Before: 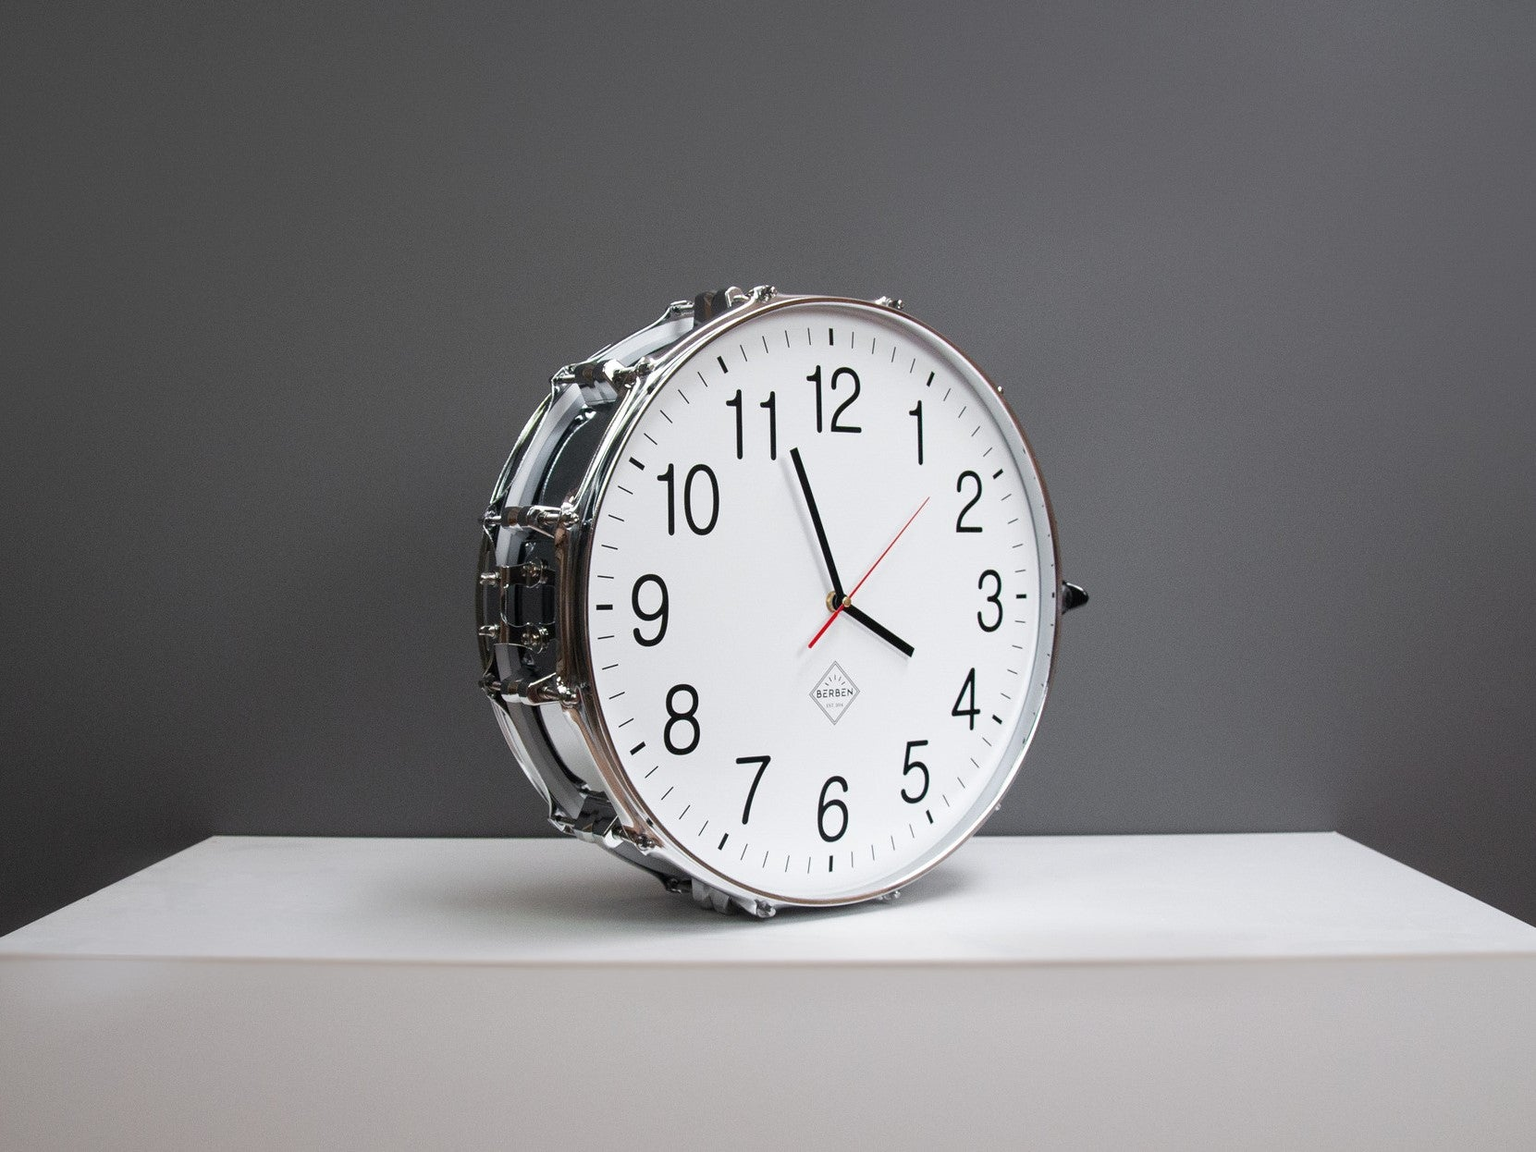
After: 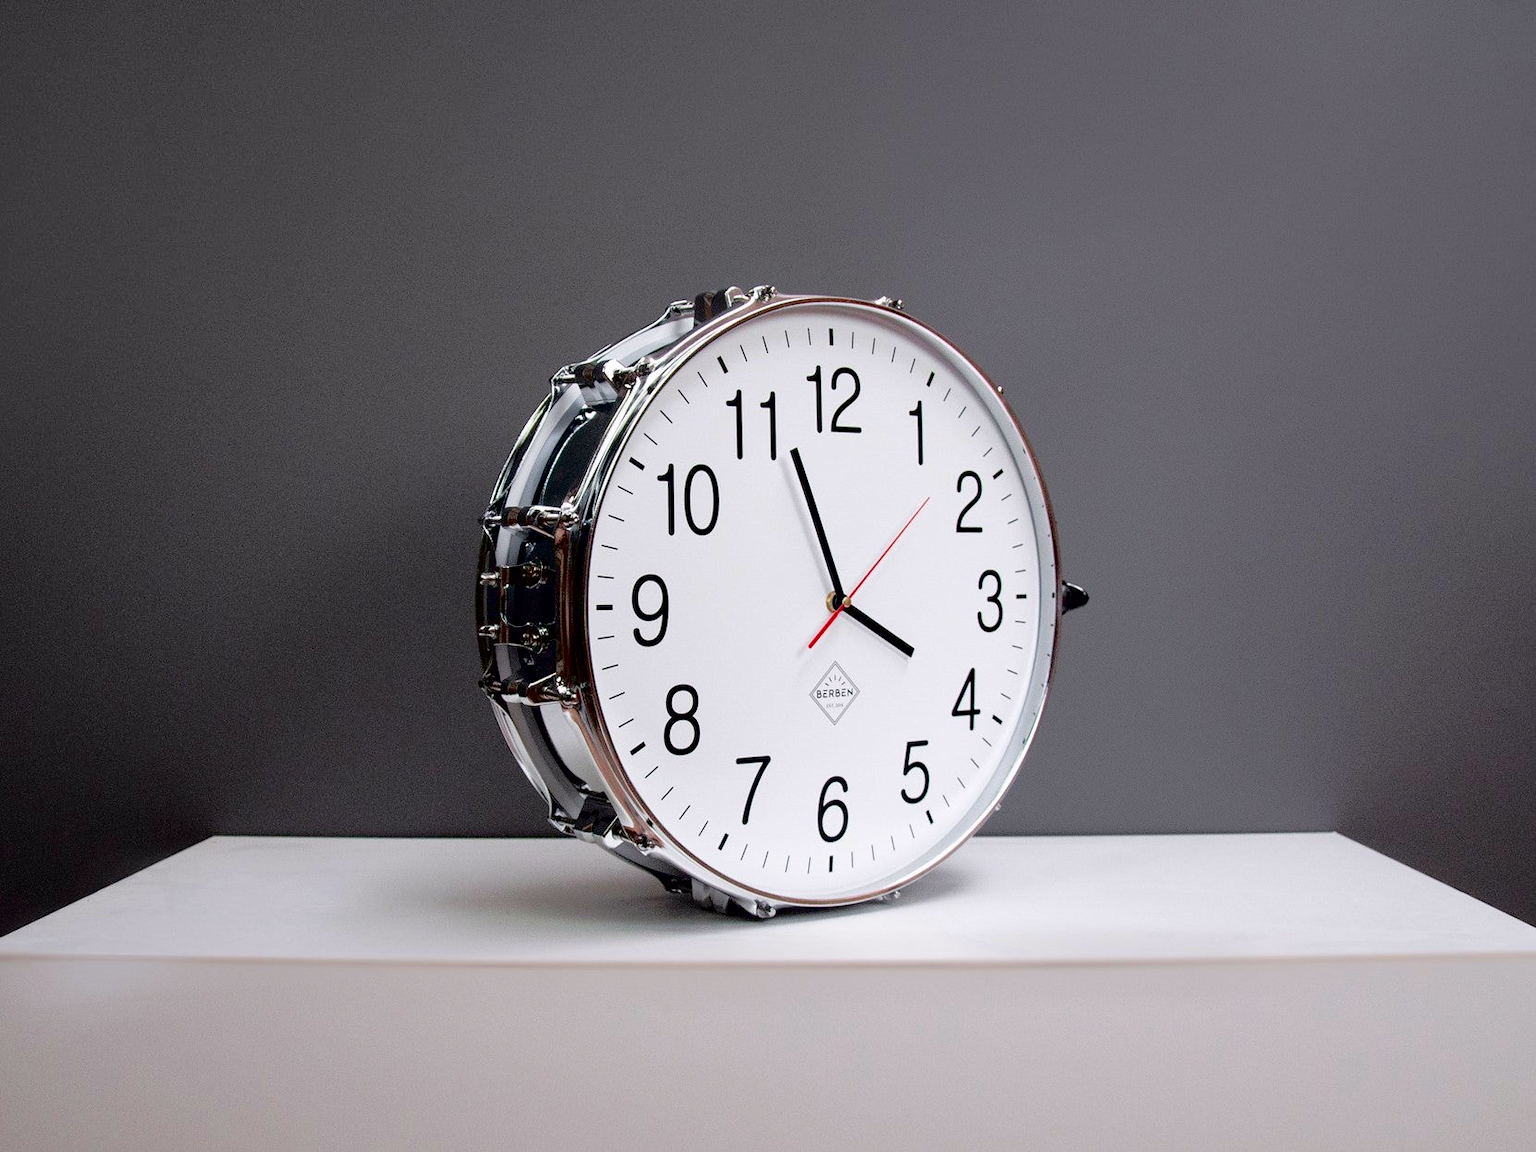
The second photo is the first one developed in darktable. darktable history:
exposure: black level correction 0.016, exposure -0.009 EV, compensate highlight preservation false
tone curve: curves: ch0 [(0, 0) (0.126, 0.061) (0.362, 0.382) (0.498, 0.498) (0.706, 0.712) (1, 1)]; ch1 [(0, 0) (0.5, 0.505) (0.55, 0.578) (1, 1)]; ch2 [(0, 0) (0.44, 0.424) (0.489, 0.483) (0.537, 0.538) (1, 1)], color space Lab, independent channels, preserve colors none
